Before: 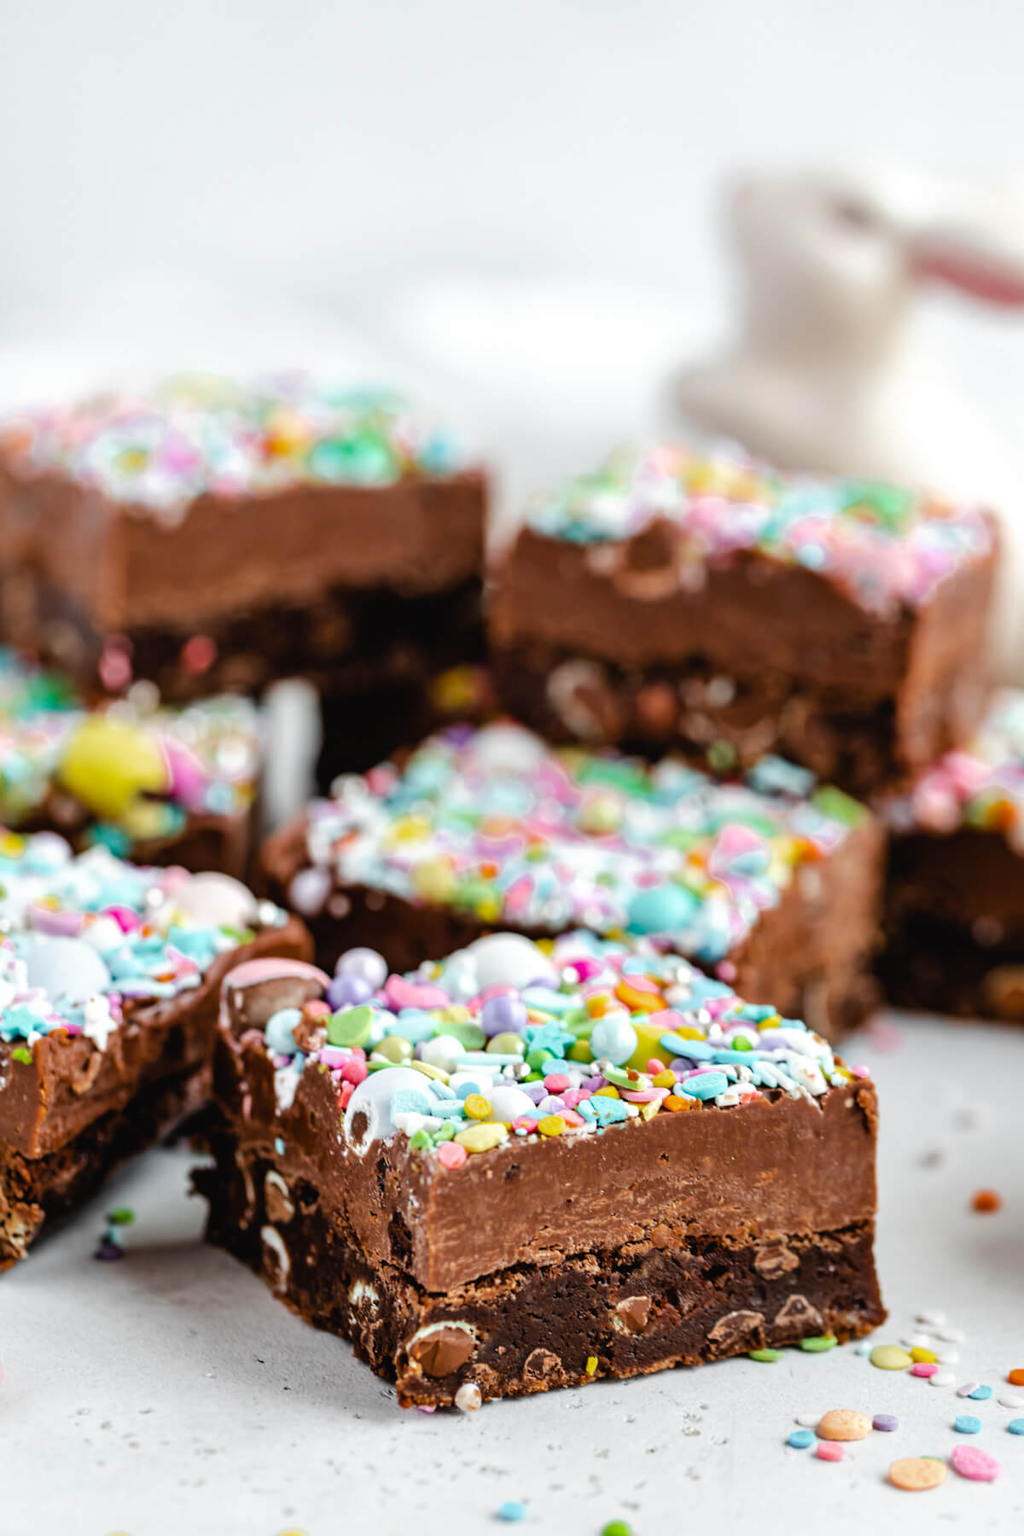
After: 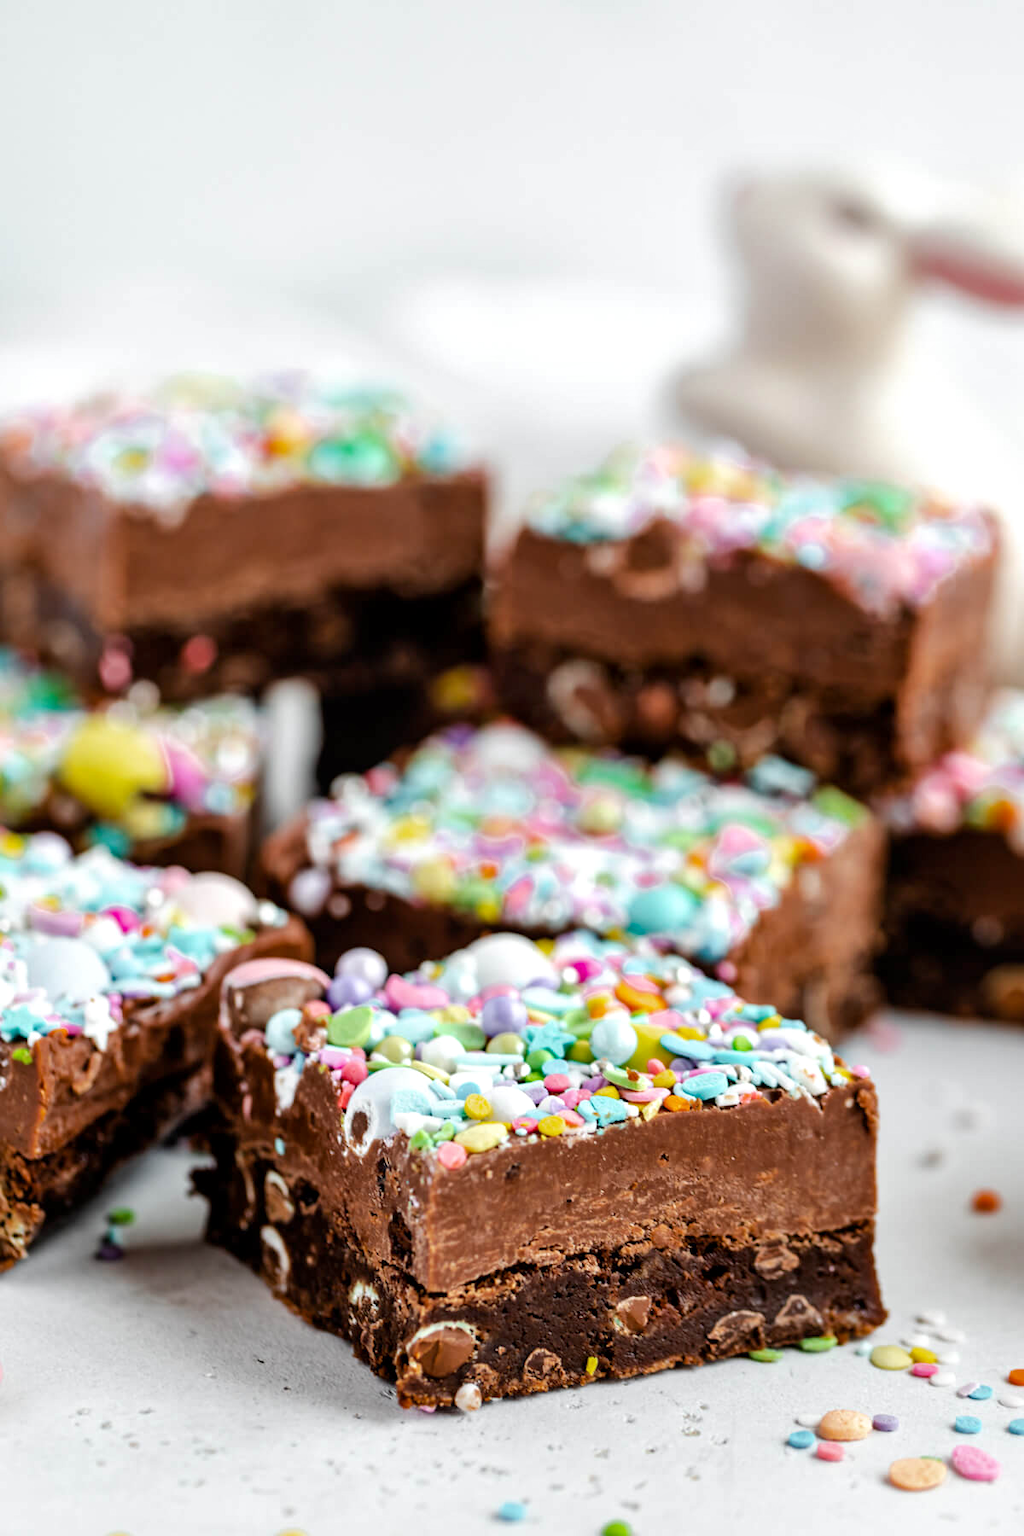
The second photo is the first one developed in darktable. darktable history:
exposure: black level correction 0.001, compensate highlight preservation false
local contrast: mode bilateral grid, contrast 20, coarseness 50, detail 120%, midtone range 0.2
